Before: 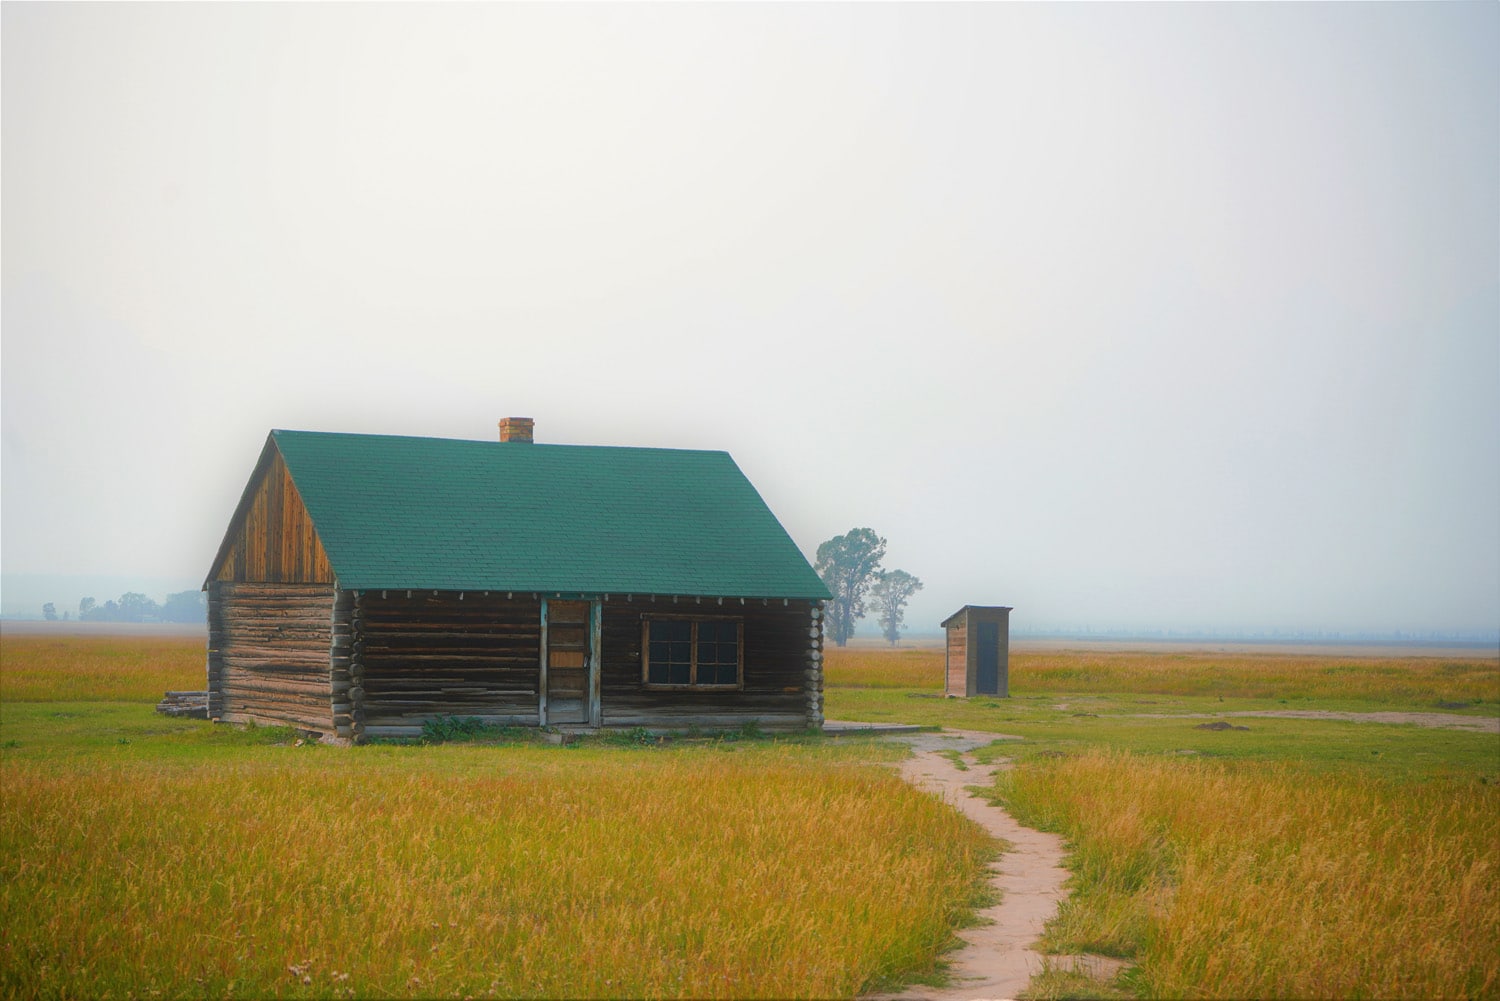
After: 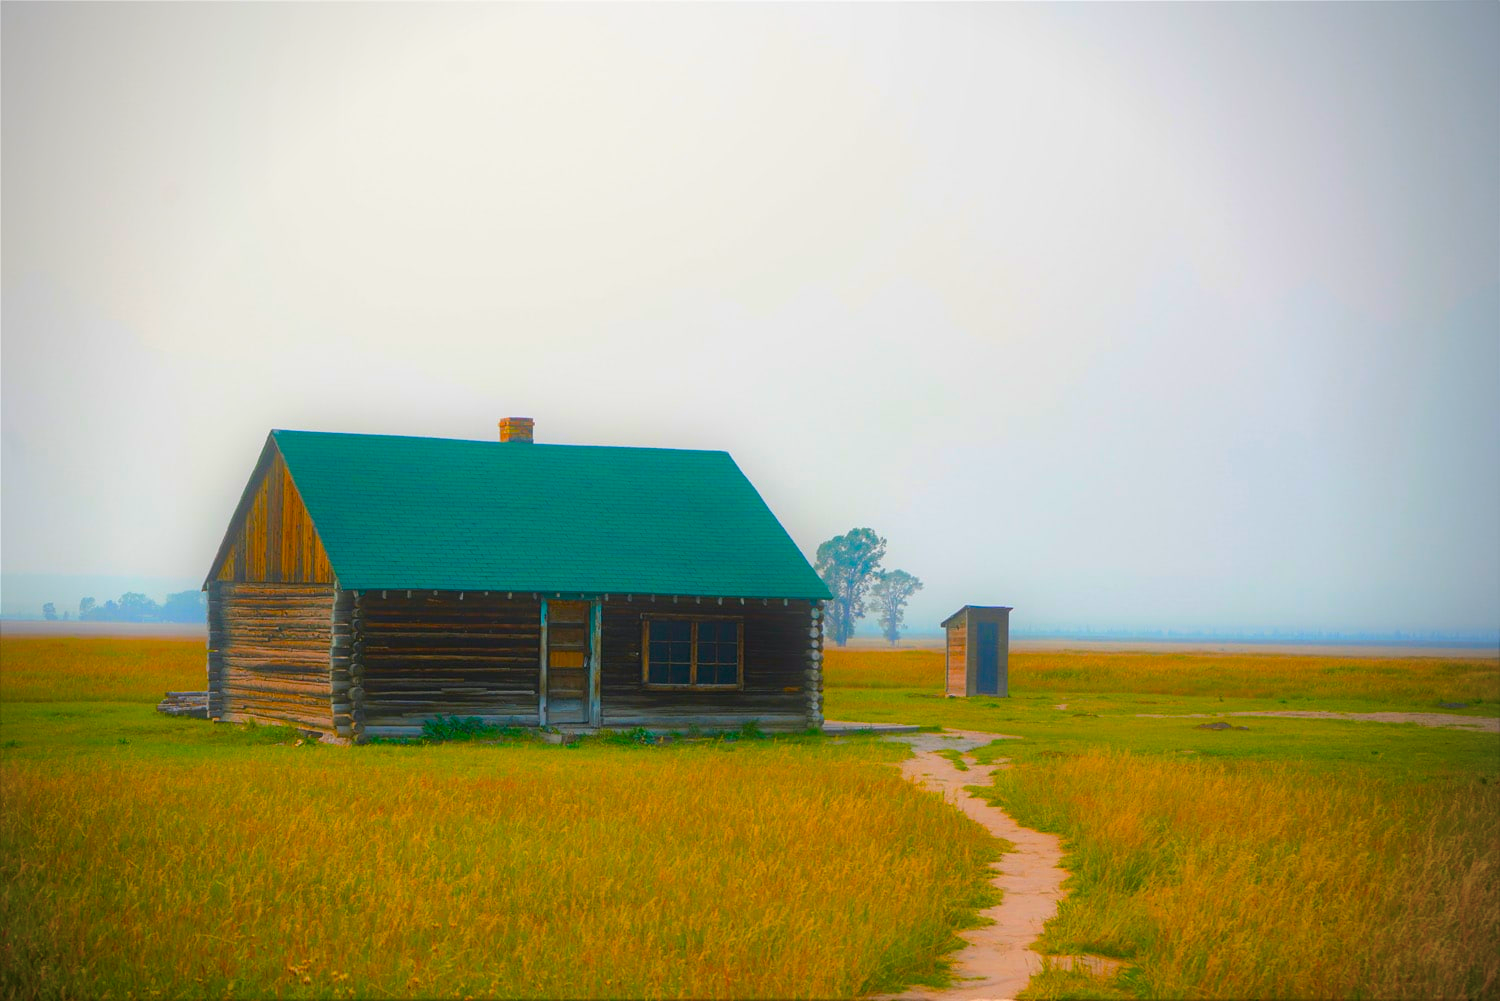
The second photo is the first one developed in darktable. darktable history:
vignetting: fall-off radius 61.19%, center (-0.034, 0.155), unbound false
contrast brightness saturation: saturation 0.101
color balance rgb: shadows lift › chroma 2.046%, shadows lift › hue 249.47°, linear chroma grading › global chroma 49.905%, perceptual saturation grading › global saturation 25.802%, perceptual brilliance grading › global brilliance 2.382%, perceptual brilliance grading › highlights -3.556%, global vibrance 2.95%
